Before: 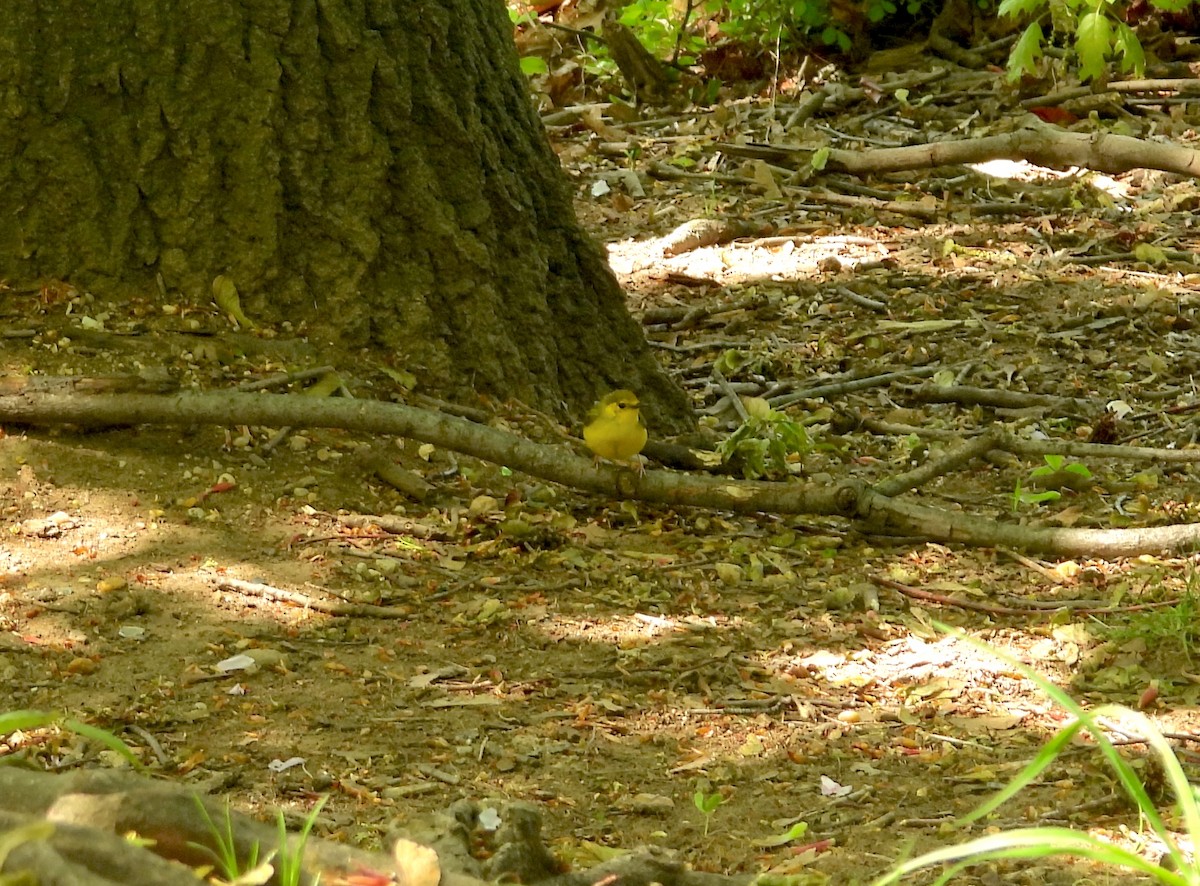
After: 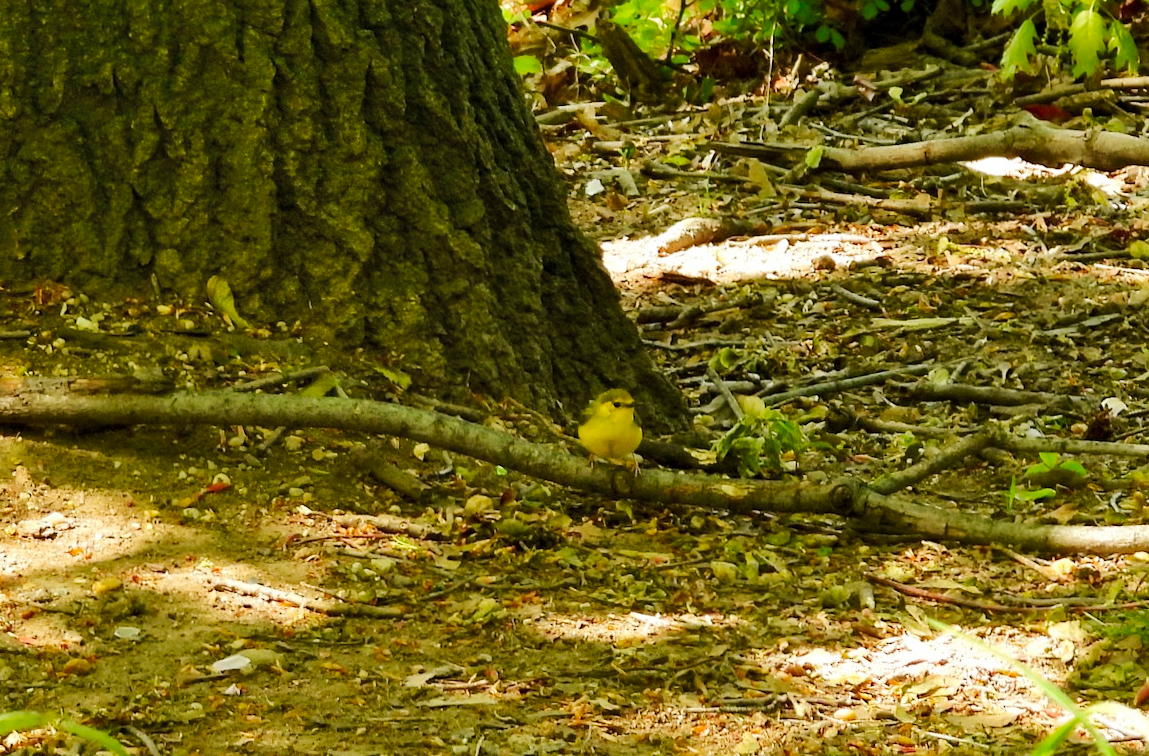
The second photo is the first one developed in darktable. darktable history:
color calibration: gray › normalize channels true, illuminant same as pipeline (D50), adaptation XYZ, x 0.345, y 0.358, temperature 5013.99 K, gamut compression 0.014
shadows and highlights: low approximation 0.01, soften with gaussian
tone curve: curves: ch0 [(0, 0) (0.126, 0.061) (0.338, 0.285) (0.494, 0.518) (0.703, 0.762) (1, 1)]; ch1 [(0, 0) (0.389, 0.313) (0.457, 0.442) (0.5, 0.501) (0.55, 0.578) (1, 1)]; ch2 [(0, 0) (0.44, 0.424) (0.501, 0.499) (0.557, 0.564) (0.613, 0.67) (0.707, 0.746) (1, 1)], preserve colors none
crop and rotate: angle 0.192°, left 0.211%, right 3.602%, bottom 14.18%
